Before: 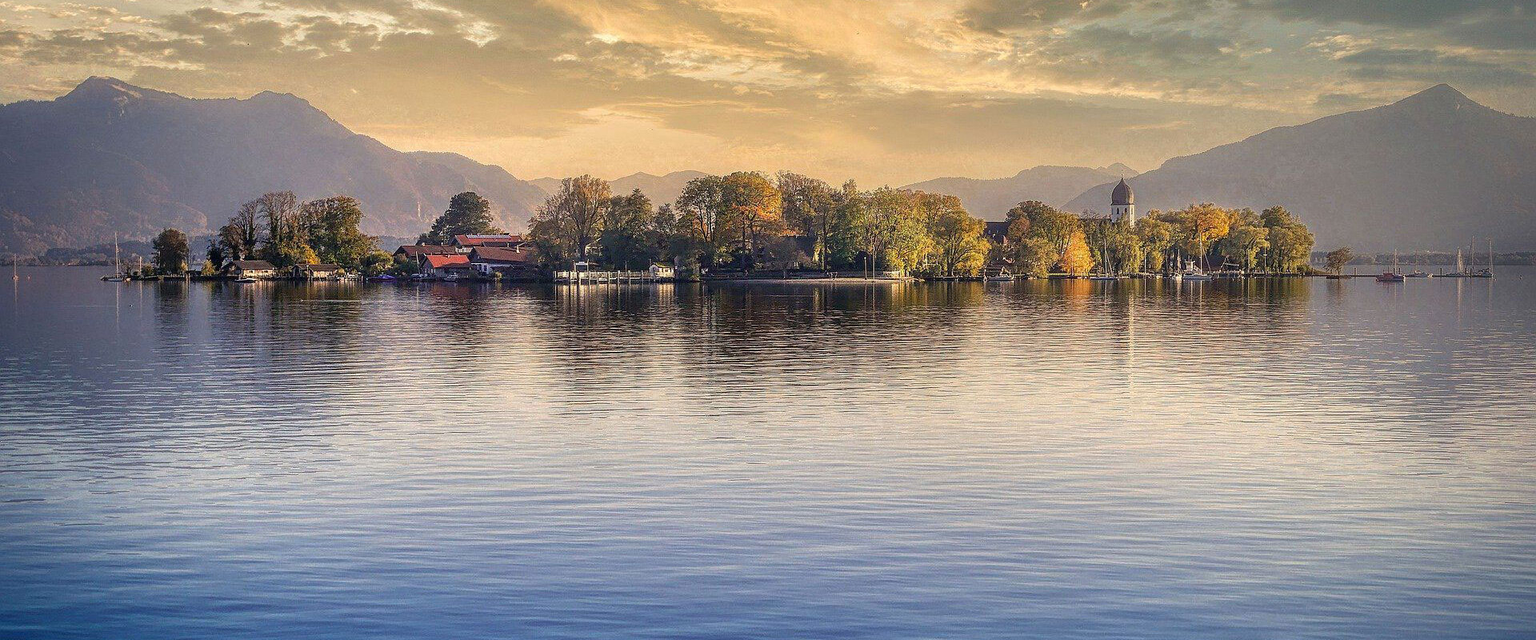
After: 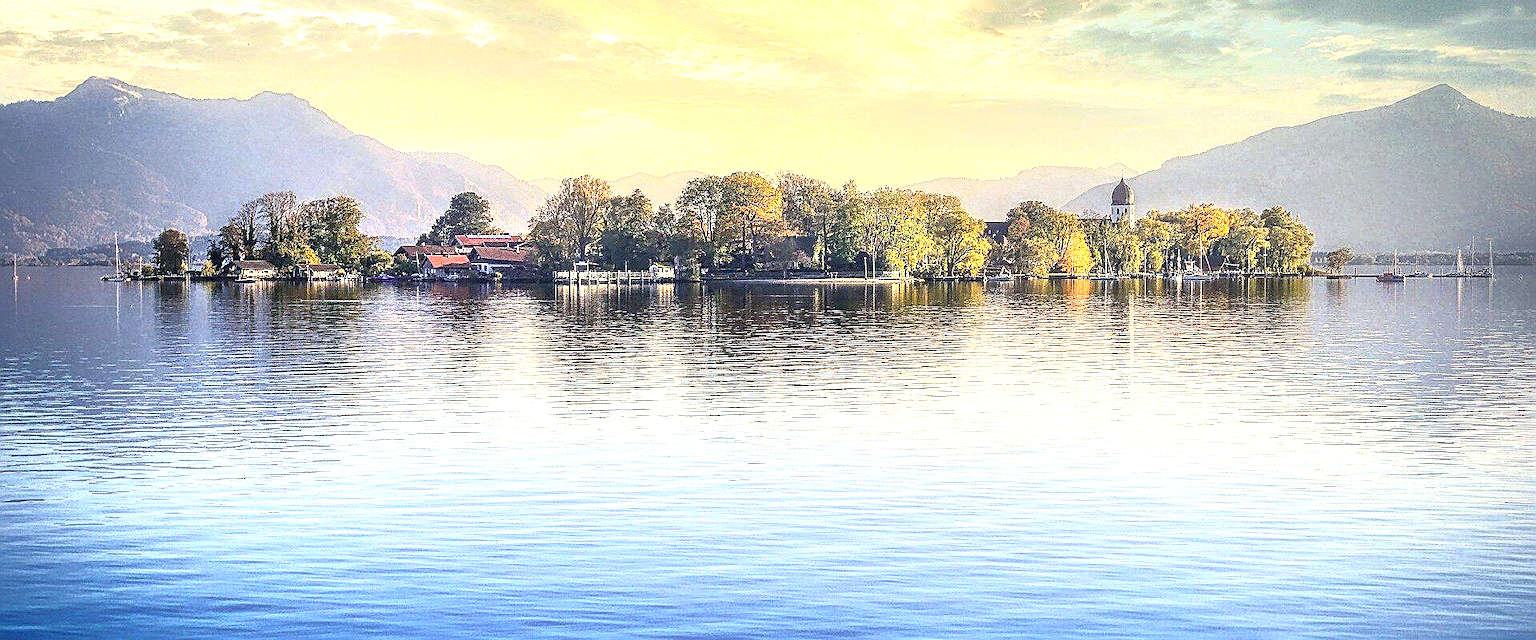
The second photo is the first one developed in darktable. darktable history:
base curve: curves: ch0 [(0, 0) (0.257, 0.25) (0.482, 0.586) (0.757, 0.871) (1, 1)]
sharpen: on, module defaults
white balance: red 0.925, blue 1.046
exposure: exposure 1.25 EV, compensate exposure bias true, compensate highlight preservation false
